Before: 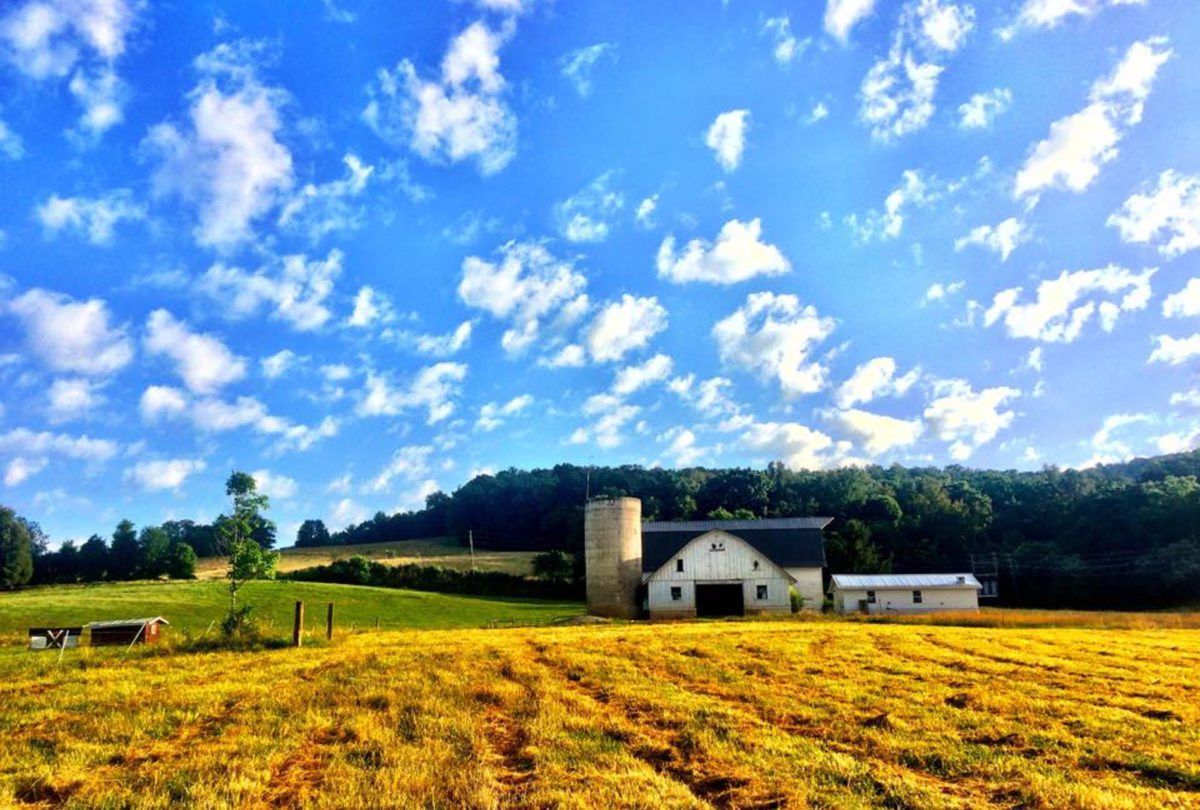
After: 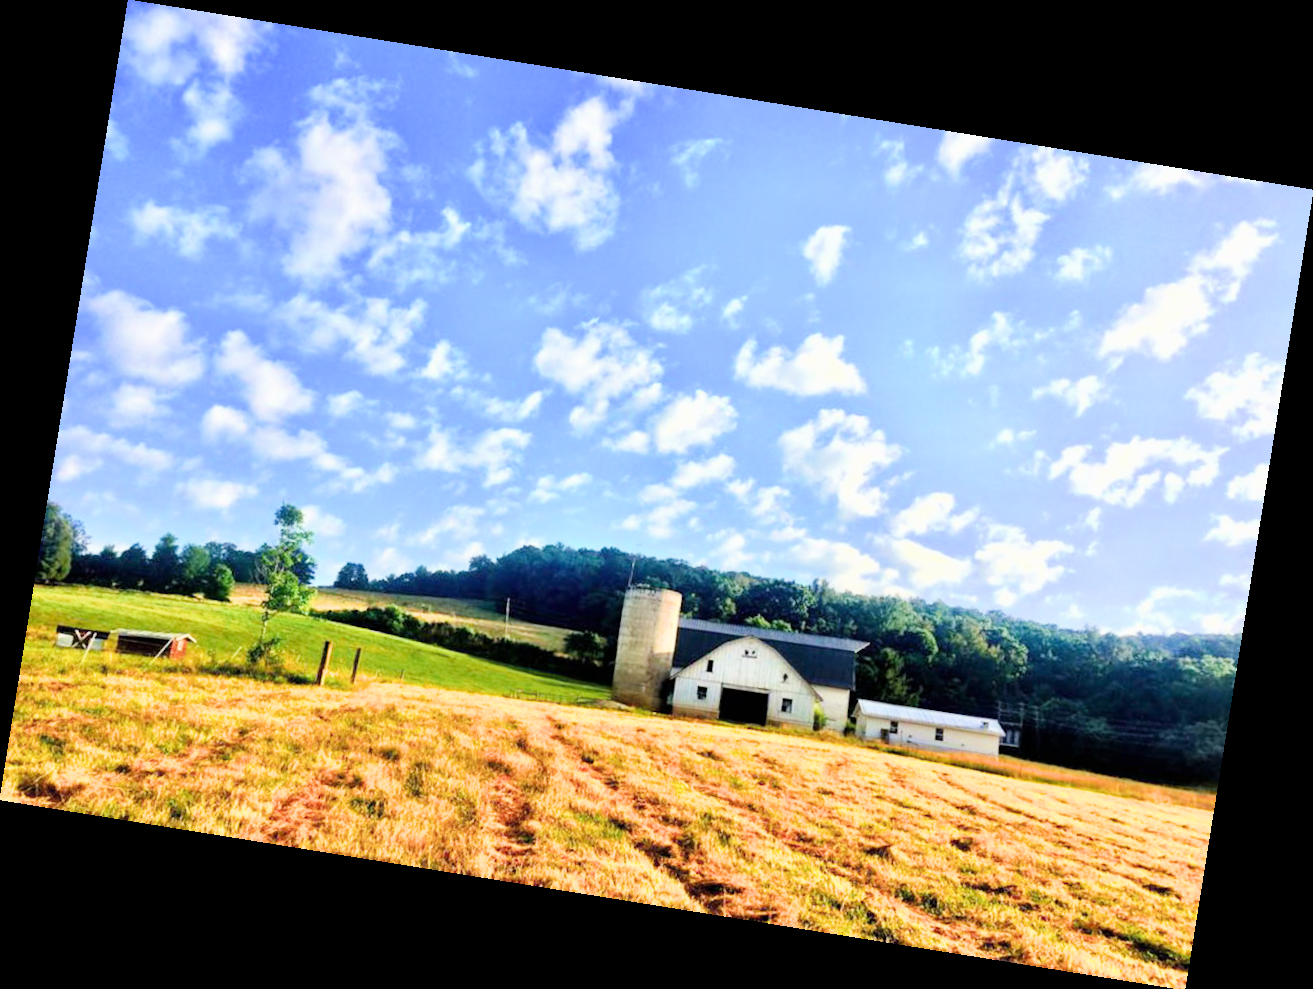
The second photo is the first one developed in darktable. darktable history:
rotate and perspective: rotation 9.12°, automatic cropping off
filmic rgb: black relative exposure -7.65 EV, white relative exposure 4.56 EV, hardness 3.61
exposure: black level correction 0, exposure 1.675 EV, compensate exposure bias true, compensate highlight preservation false
